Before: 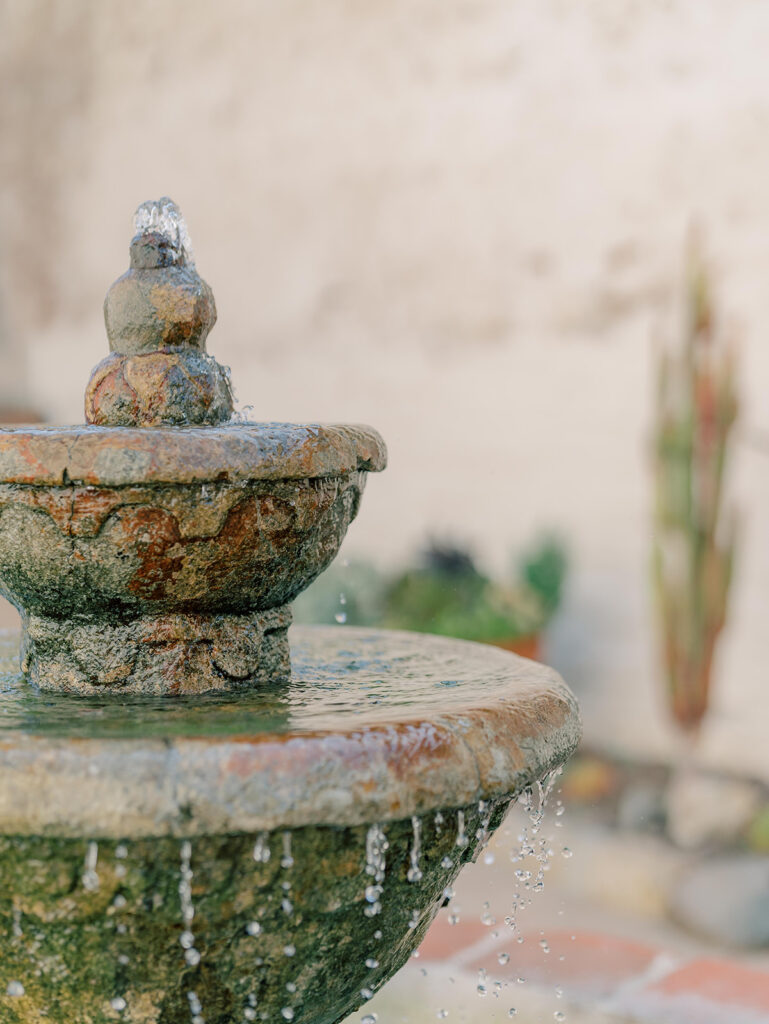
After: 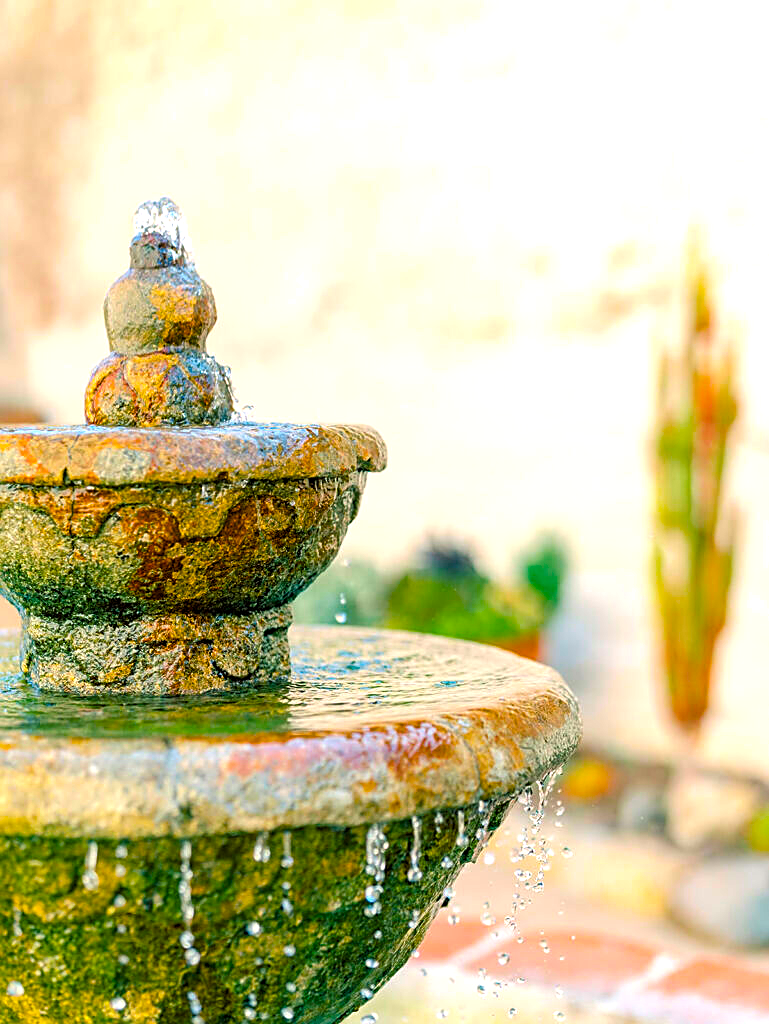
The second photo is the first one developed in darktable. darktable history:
color balance rgb: linear chroma grading › global chroma 42%, perceptual saturation grading › global saturation 42%, perceptual brilliance grading › global brilliance 25%, global vibrance 33%
sharpen: on, module defaults
local contrast: highlights 100%, shadows 100%, detail 120%, midtone range 0.2
